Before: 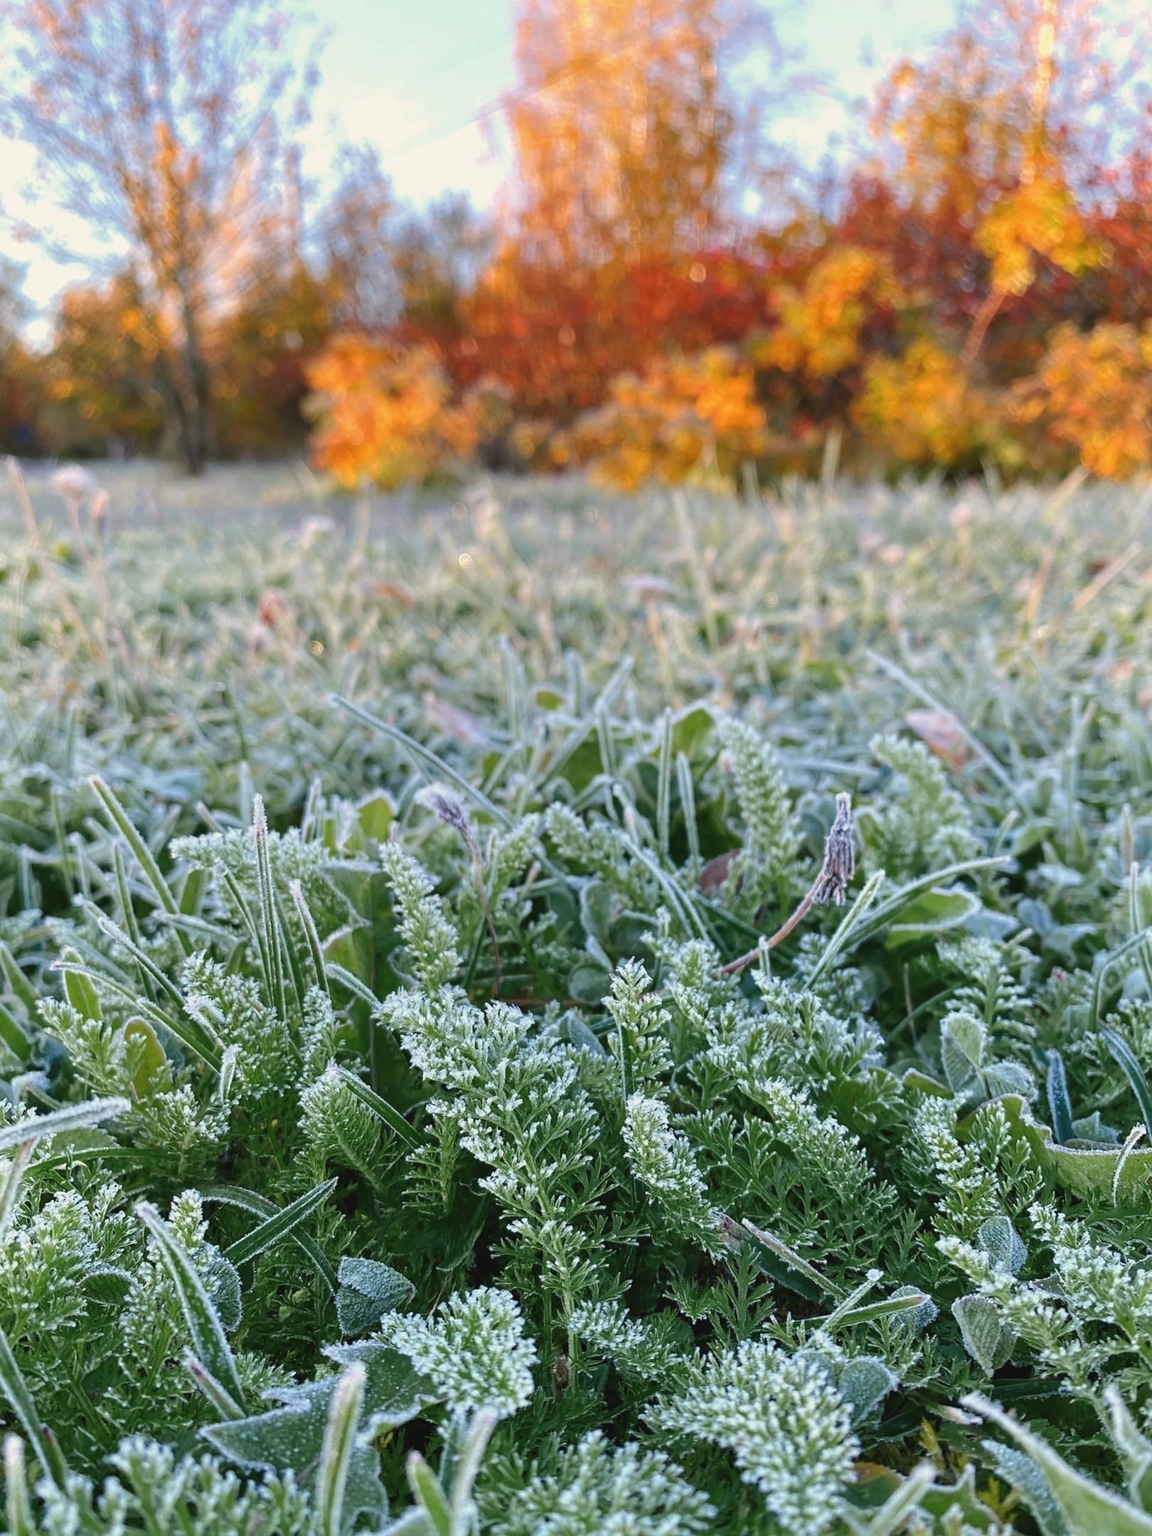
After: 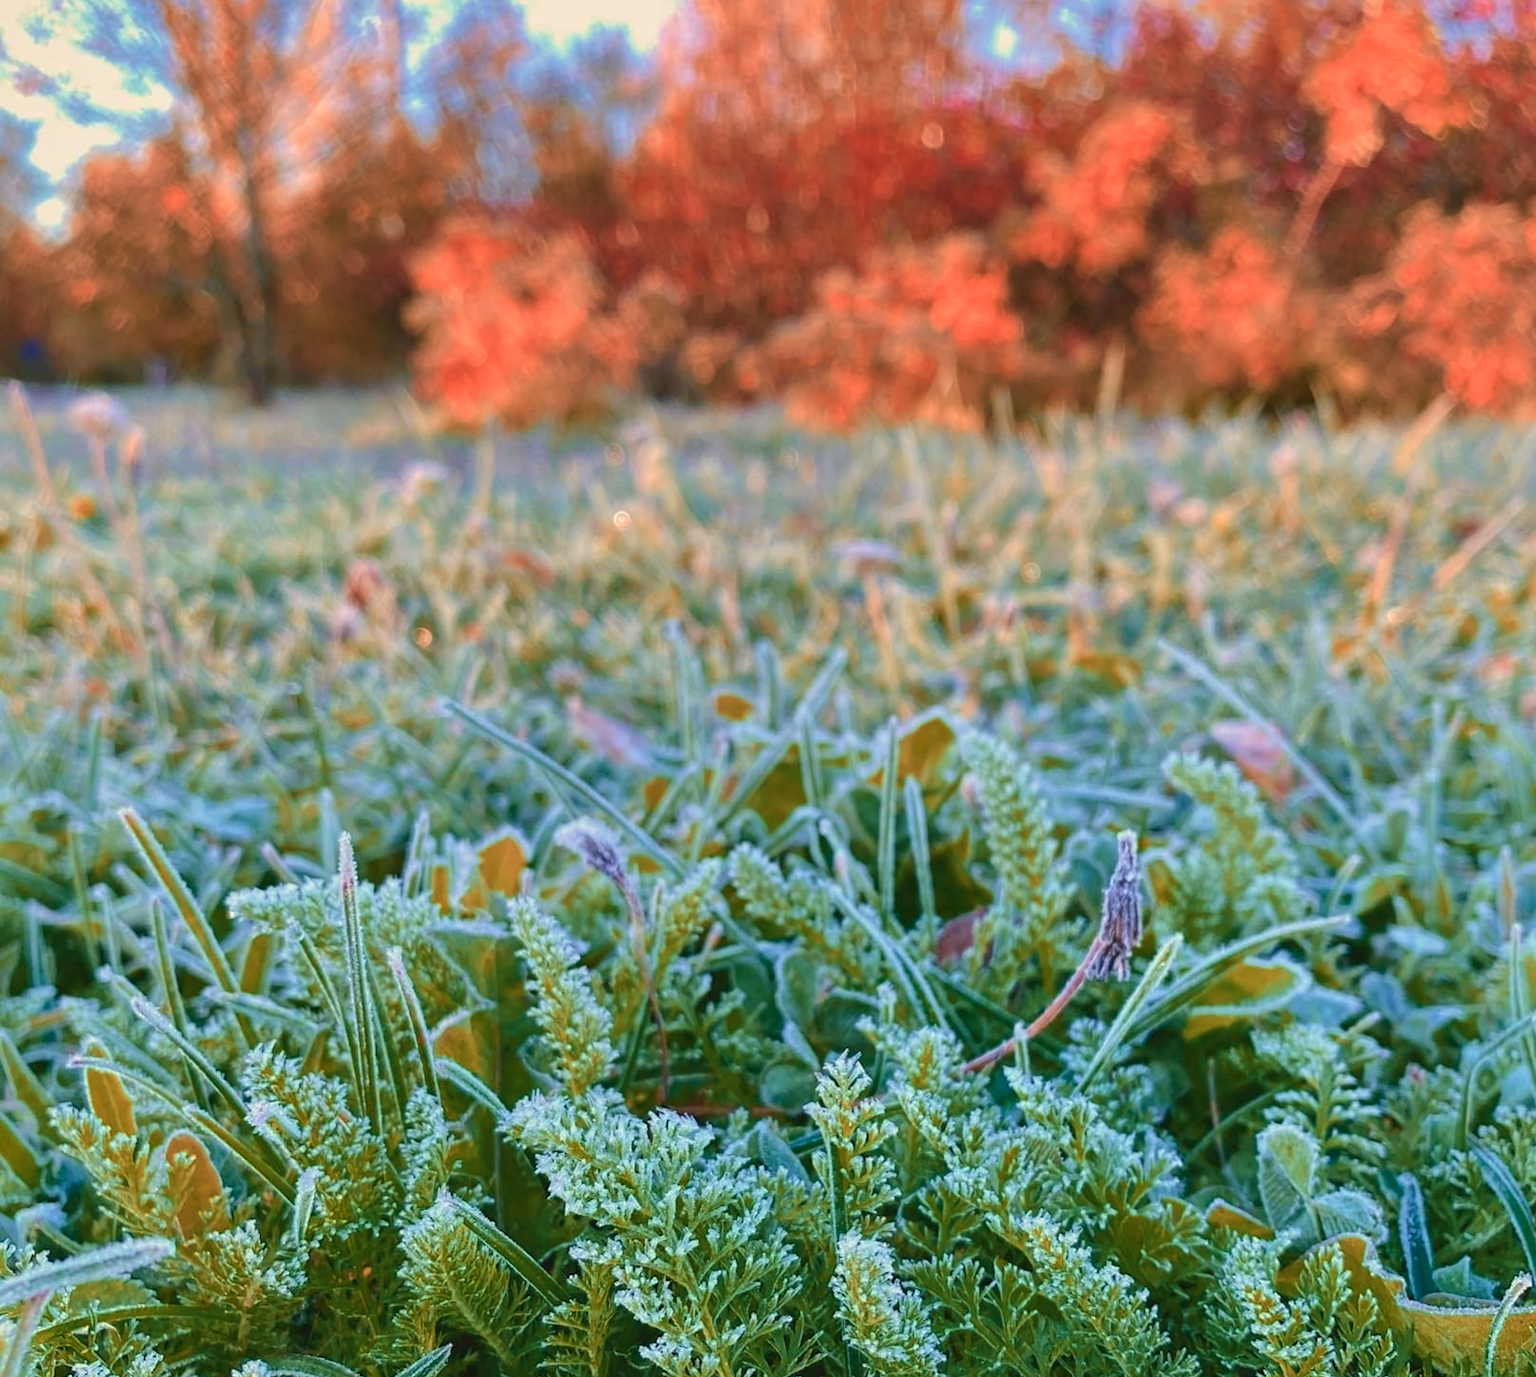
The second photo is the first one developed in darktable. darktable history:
crop: top 11.168%, bottom 21.684%
shadows and highlights: shadows 39.58, highlights -59.67
color zones: curves: ch2 [(0, 0.5) (0.084, 0.497) (0.323, 0.335) (0.4, 0.497) (1, 0.5)]
velvia: strength 67.51%, mid-tones bias 0.977
